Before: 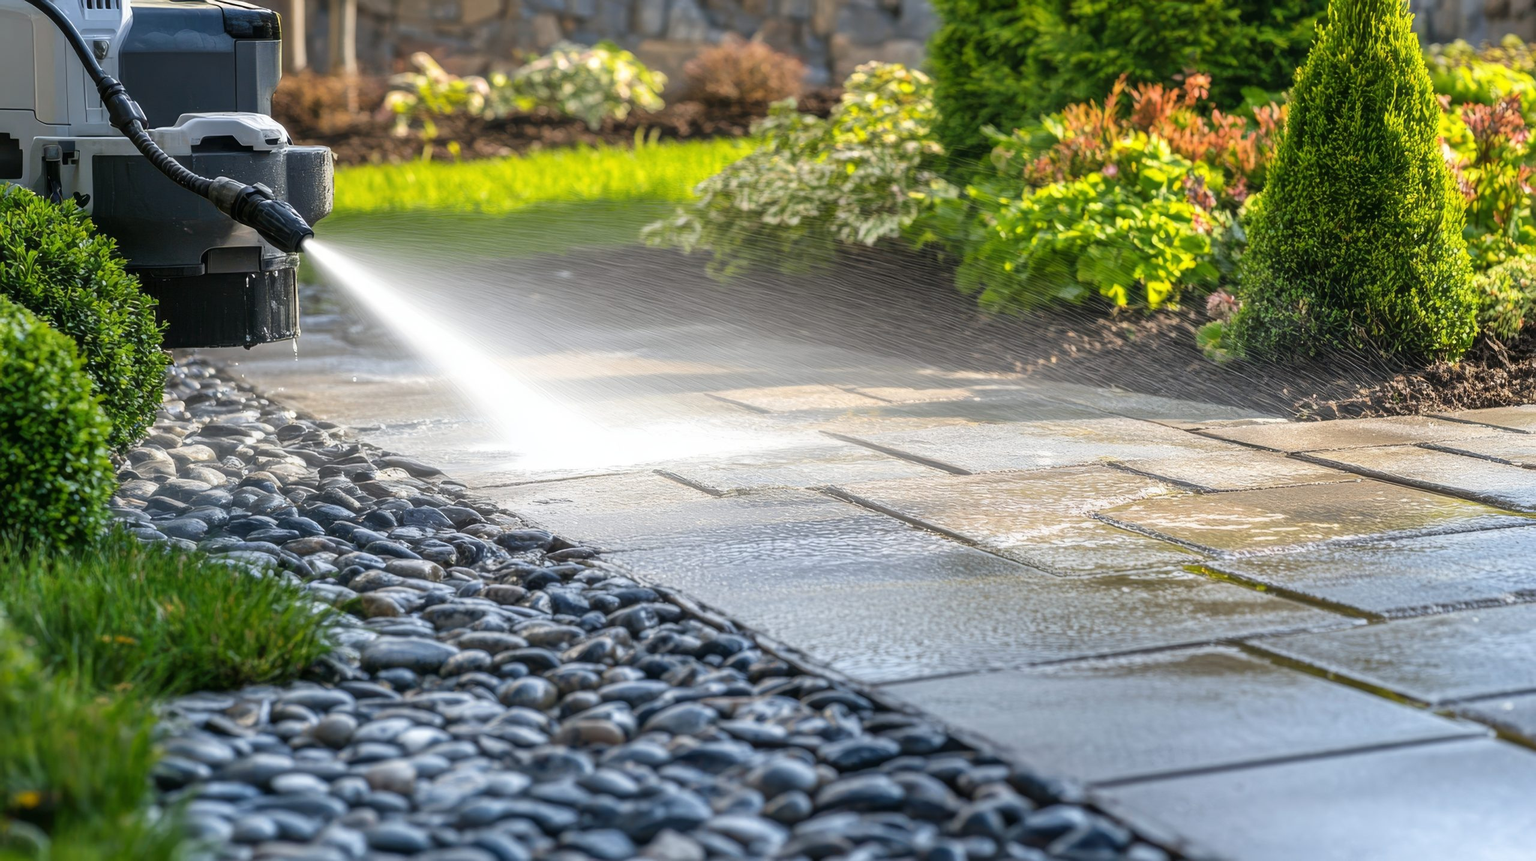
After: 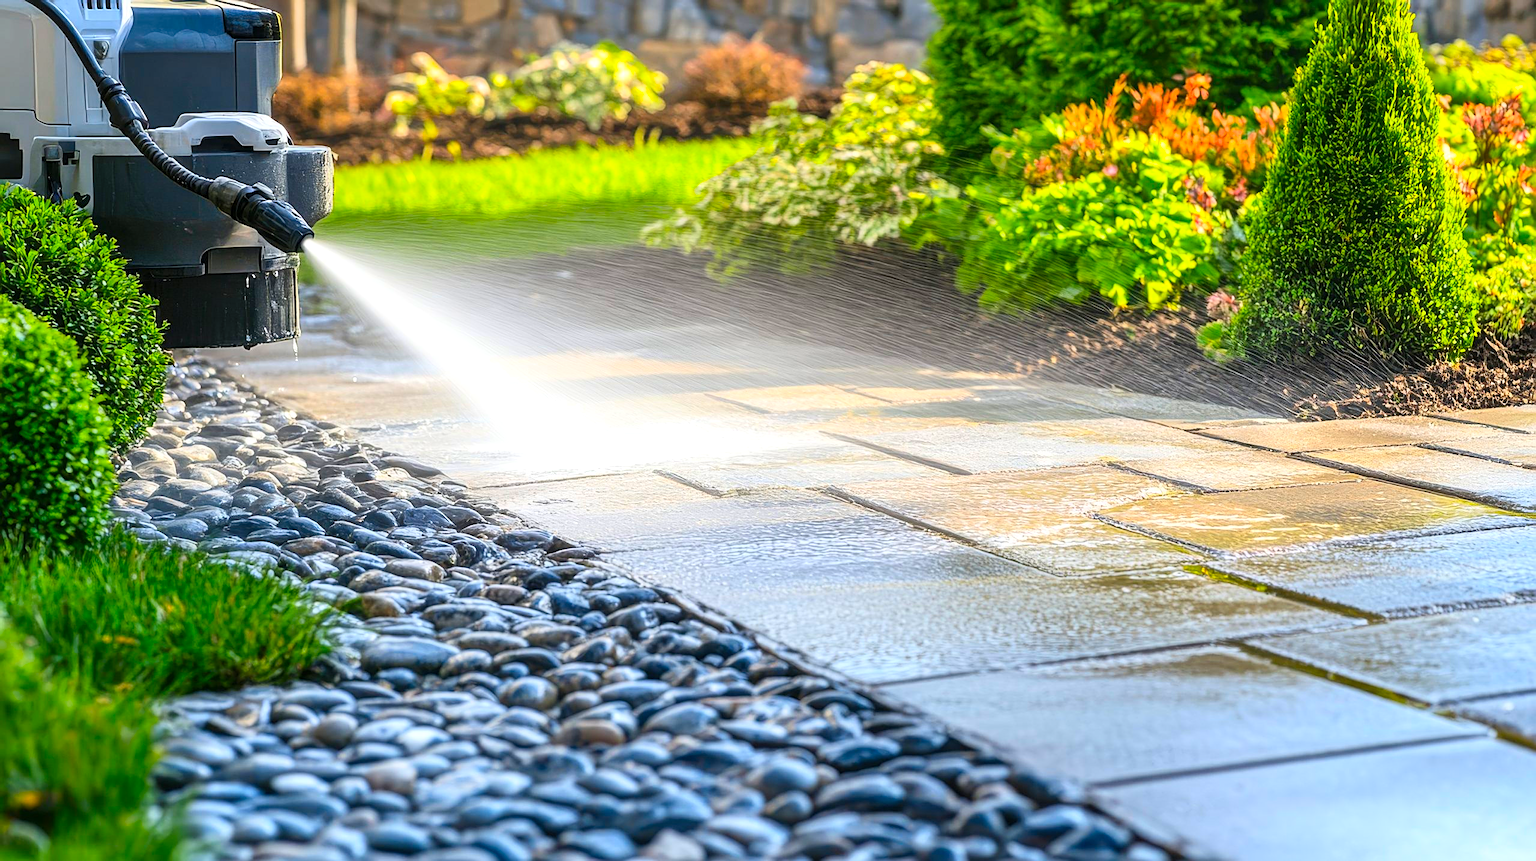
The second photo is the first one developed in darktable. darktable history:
local contrast: highlights 100%, shadows 100%, detail 120%, midtone range 0.2
sharpen: on, module defaults
contrast brightness saturation: contrast 0.2, brightness 0.2, saturation 0.8
color calibration: illuminant same as pipeline (D50), adaptation none (bypass)
